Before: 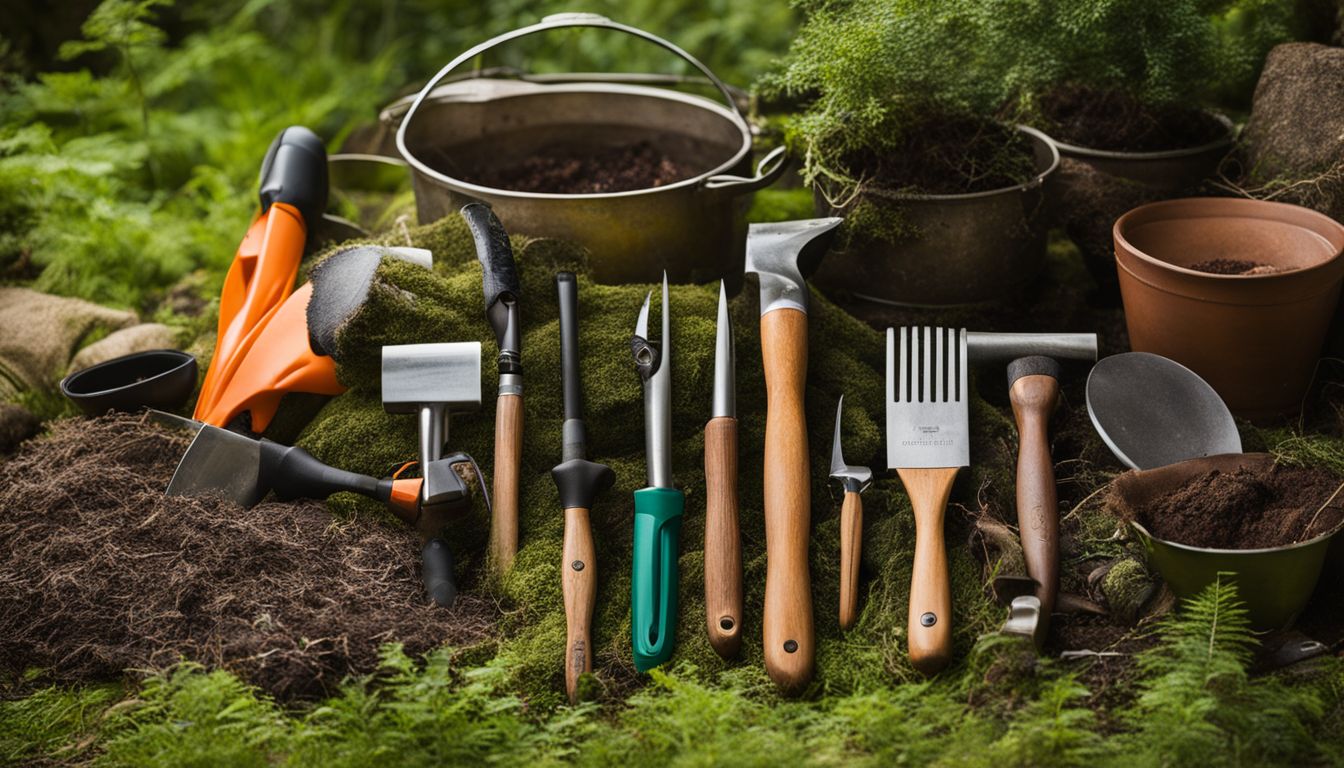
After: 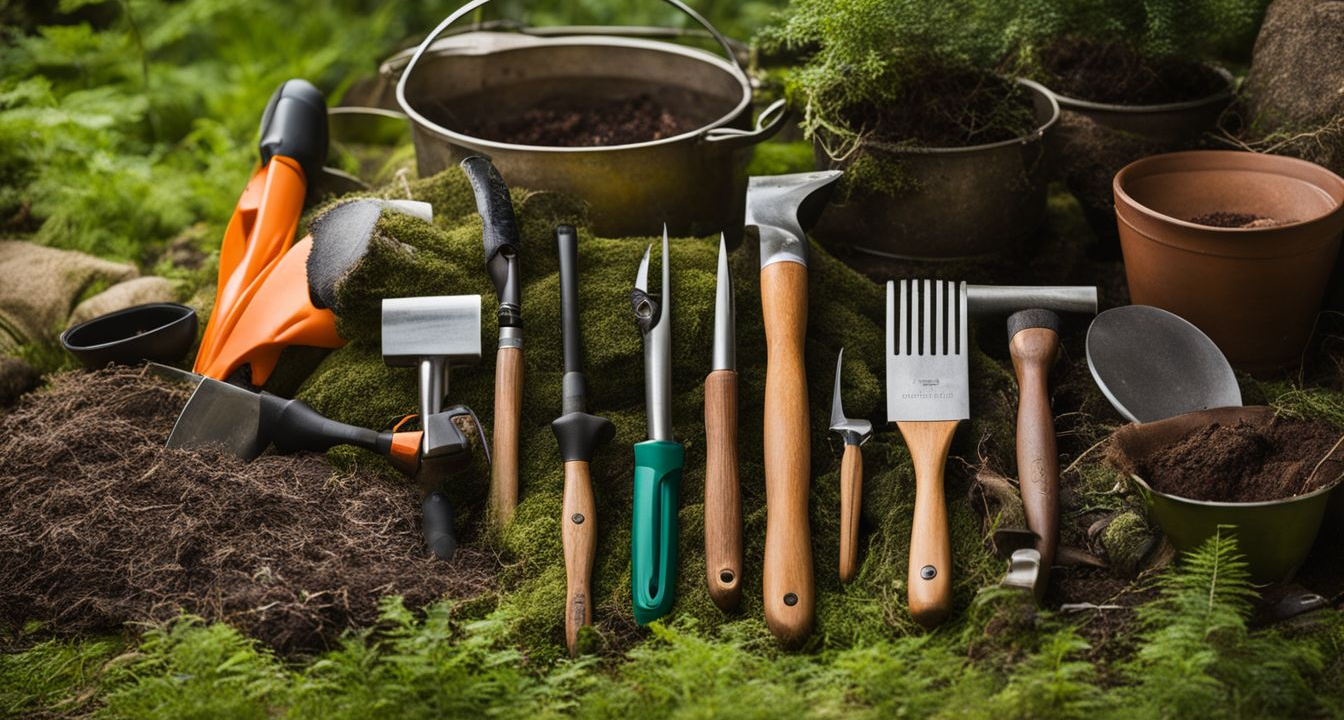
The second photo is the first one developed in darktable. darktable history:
crop and rotate: top 6.25%
